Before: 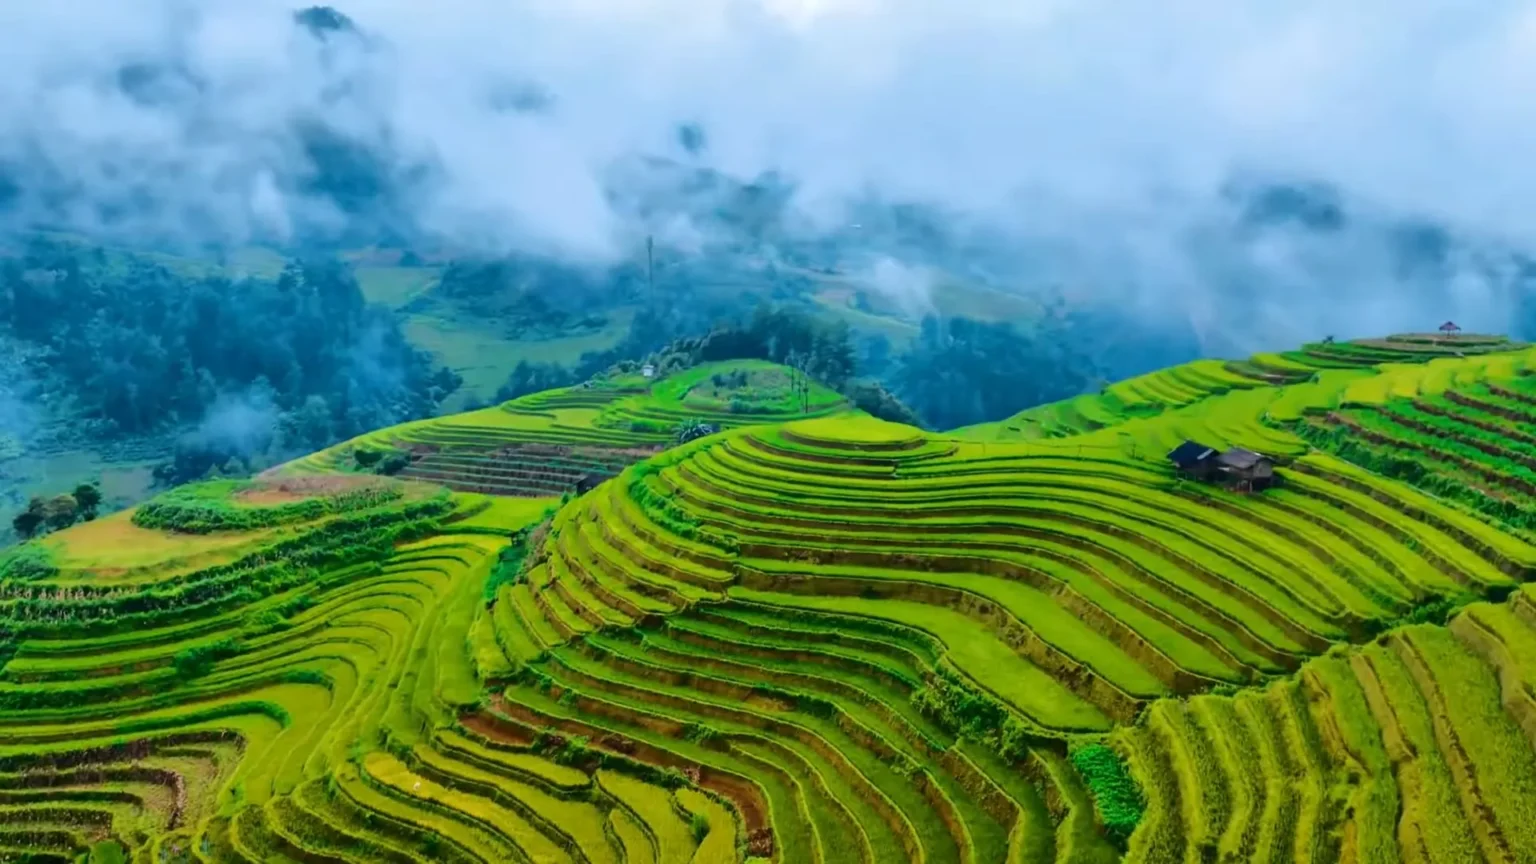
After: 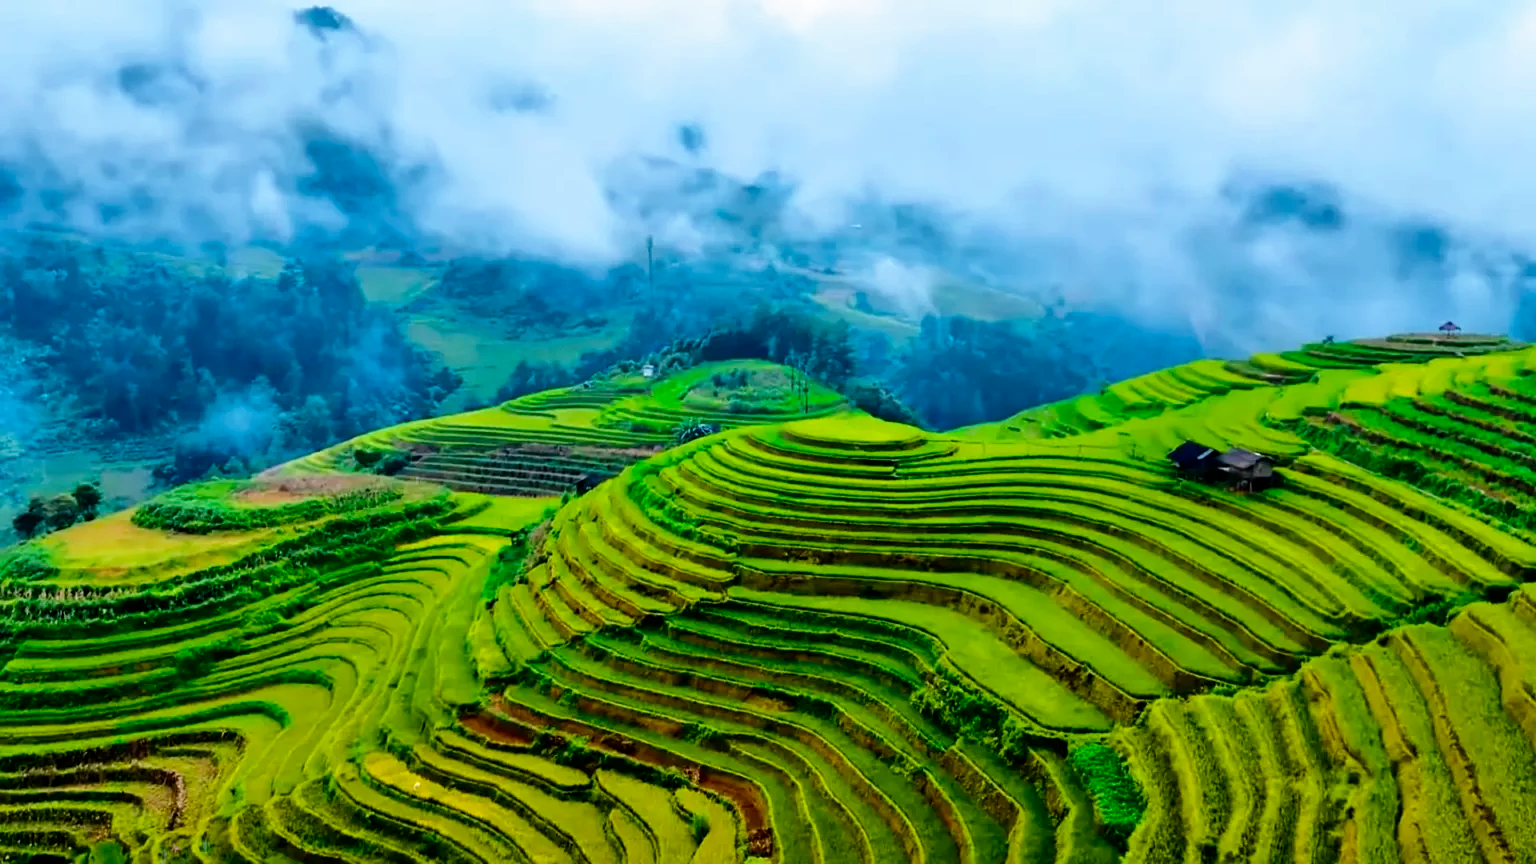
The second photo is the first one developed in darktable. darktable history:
sharpen: amount 0.2
filmic rgb: black relative exposure -8.7 EV, white relative exposure 2.7 EV, threshold 3 EV, target black luminance 0%, hardness 6.25, latitude 76.53%, contrast 1.326, shadows ↔ highlights balance -0.349%, preserve chrominance no, color science v4 (2020), enable highlight reconstruction true
